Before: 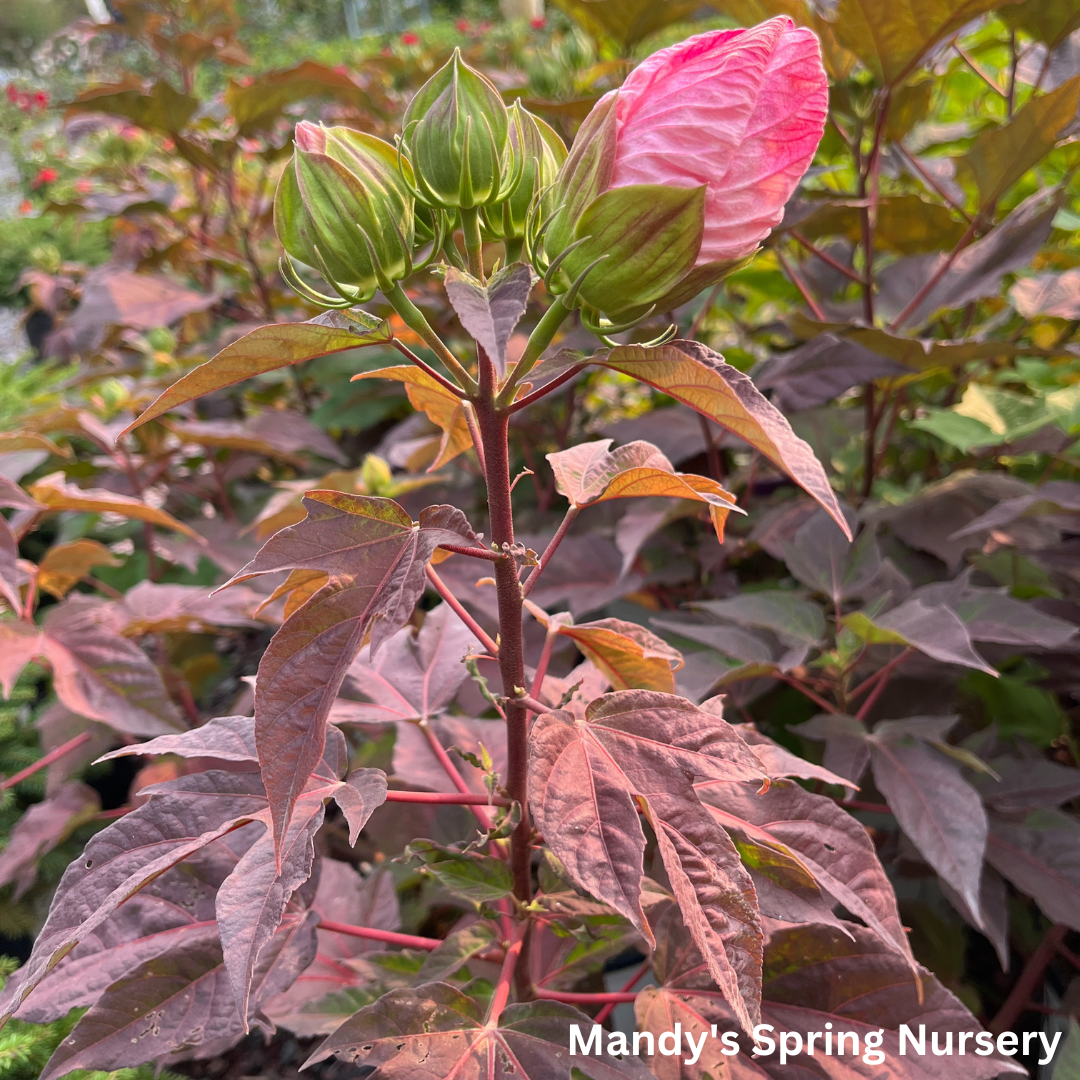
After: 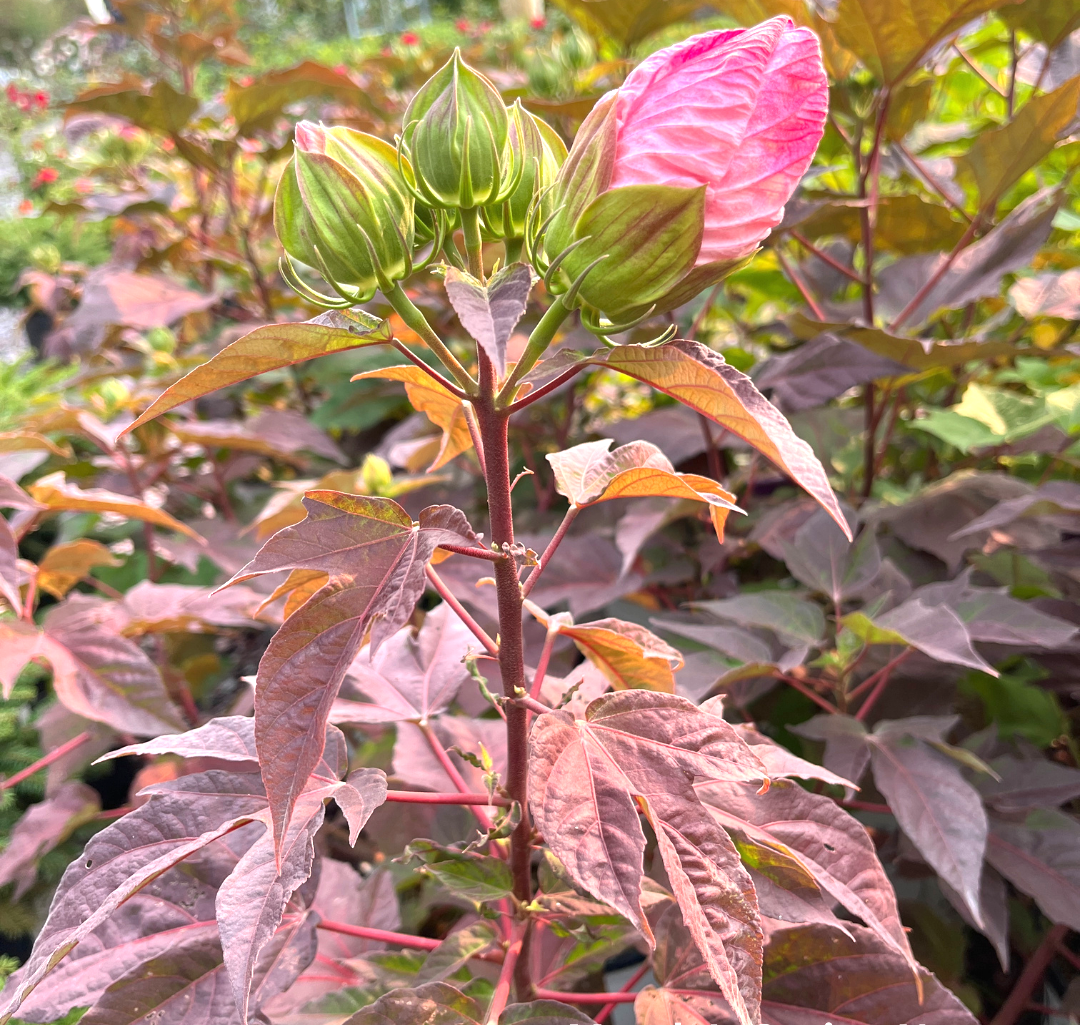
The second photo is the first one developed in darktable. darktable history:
exposure: black level correction 0, exposure 0.693 EV, compensate highlight preservation false
crop and rotate: top 0.002%, bottom 5.03%
